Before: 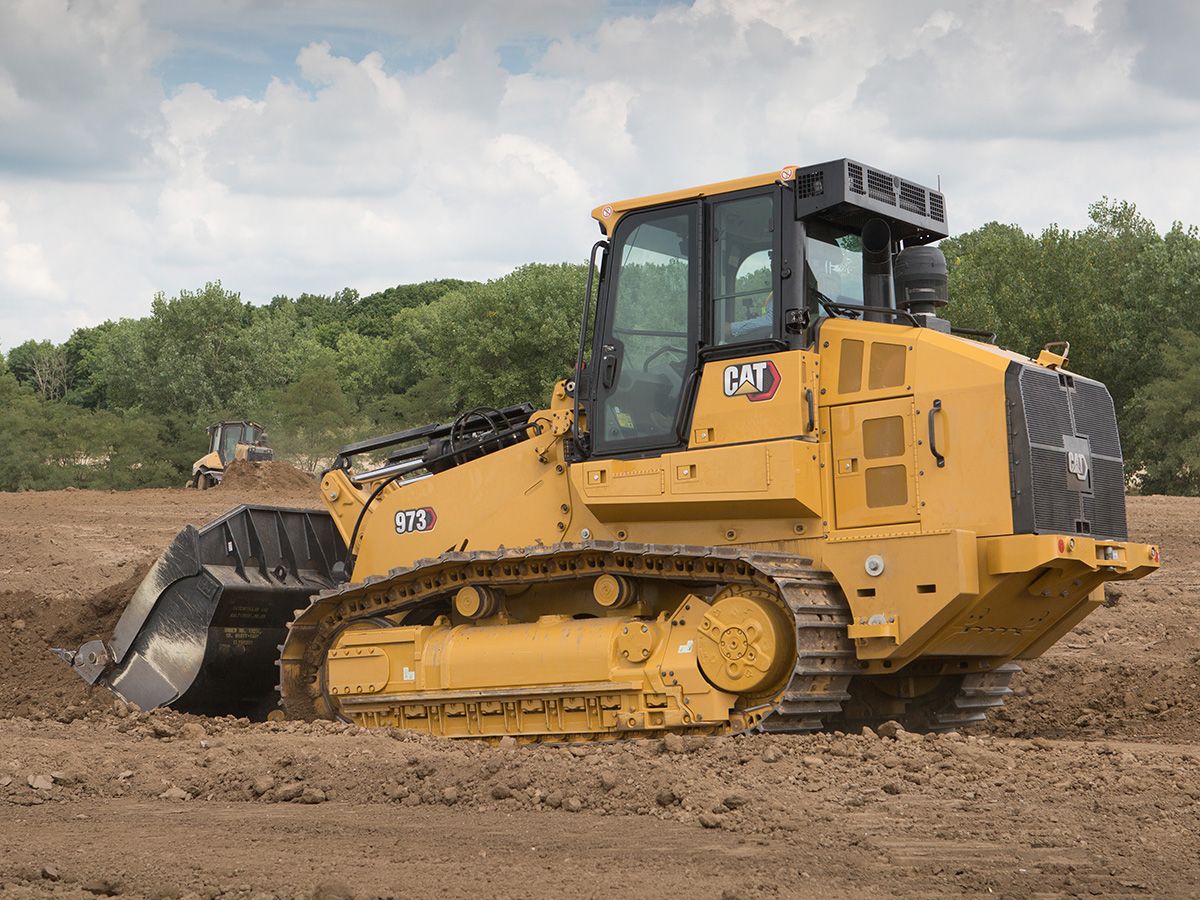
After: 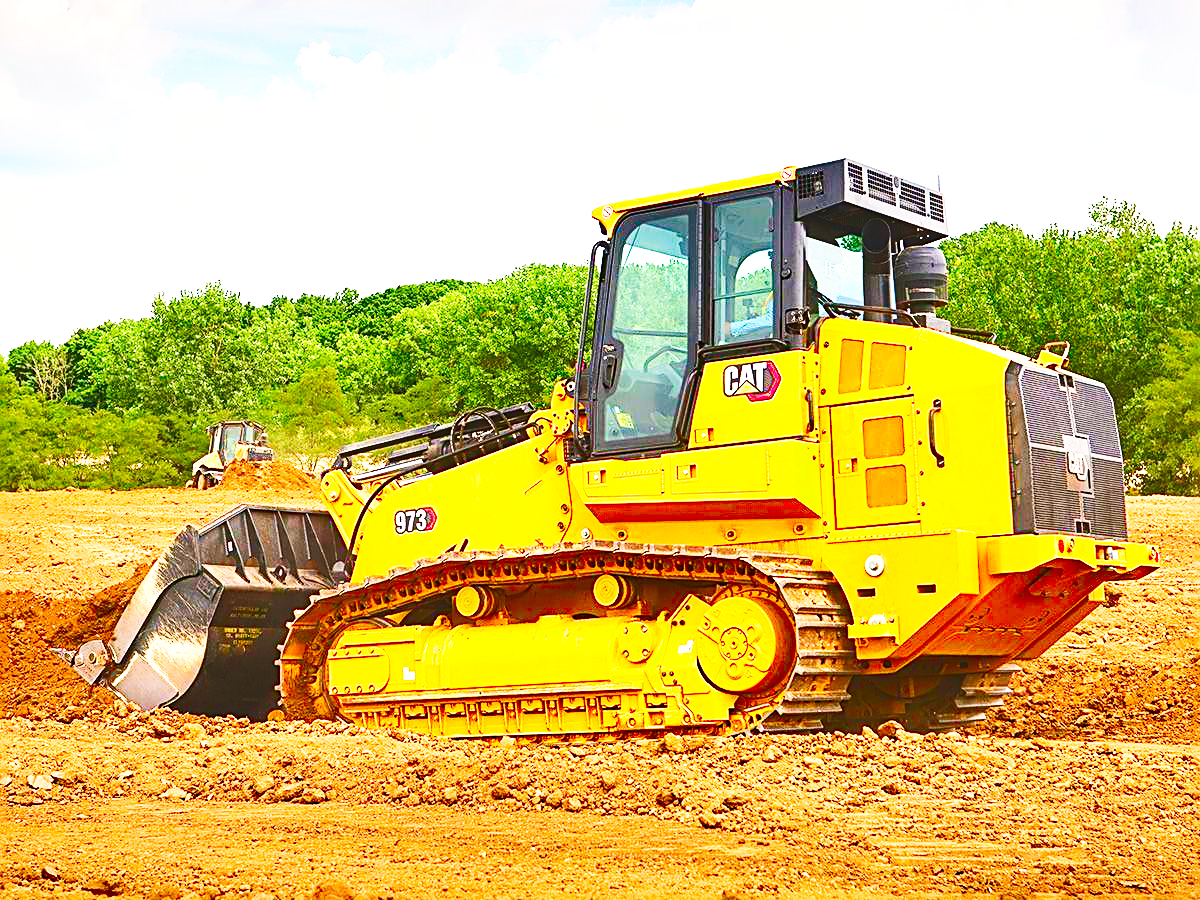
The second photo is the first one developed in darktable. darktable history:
sharpen: radius 2.532, amount 0.628
color balance rgb: highlights gain › luminance 7.616%, highlights gain › chroma 0.938%, highlights gain › hue 49.19°, perceptual saturation grading › global saturation 19.929%, perceptual brilliance grading › highlights 12.861%, perceptual brilliance grading › mid-tones 8.538%, perceptual brilliance grading › shadows -16.991%
contrast brightness saturation: contrast 0.076, saturation 0.024
shadows and highlights: soften with gaussian
exposure: black level correction -0.023, exposure -0.038 EV, compensate exposure bias true, compensate highlight preservation false
color correction: highlights b* 0.013, saturation 2.95
base curve: curves: ch0 [(0, 0) (0.007, 0.004) (0.027, 0.03) (0.046, 0.07) (0.207, 0.54) (0.442, 0.872) (0.673, 0.972) (1, 1)], fusion 1, preserve colors none
